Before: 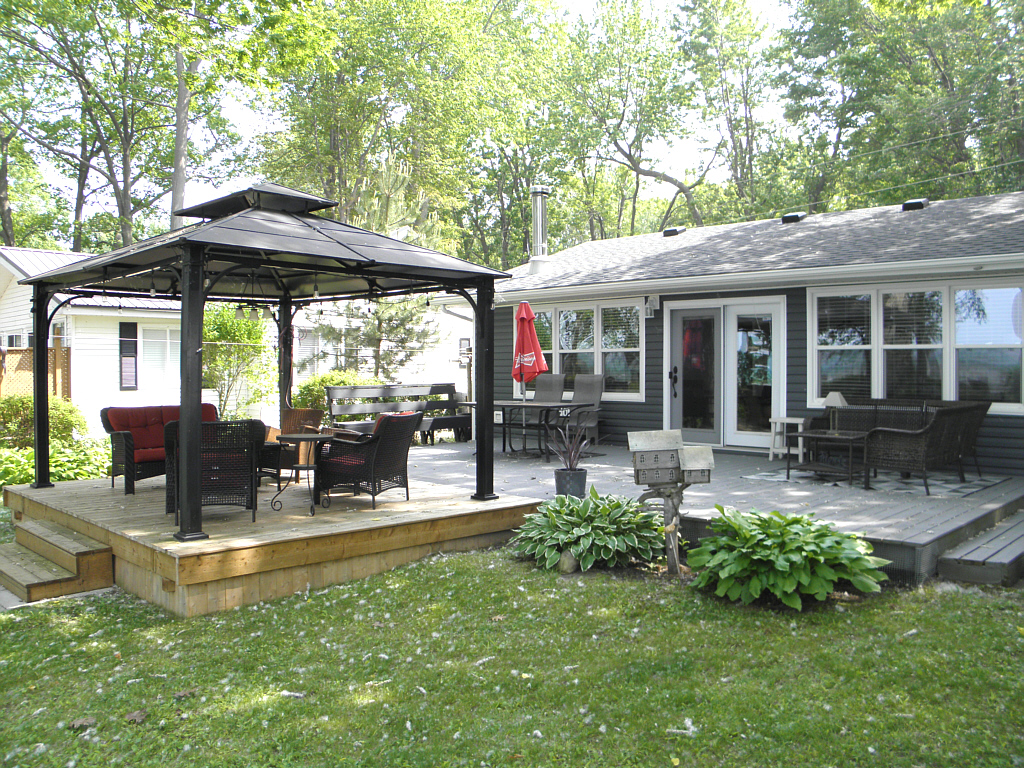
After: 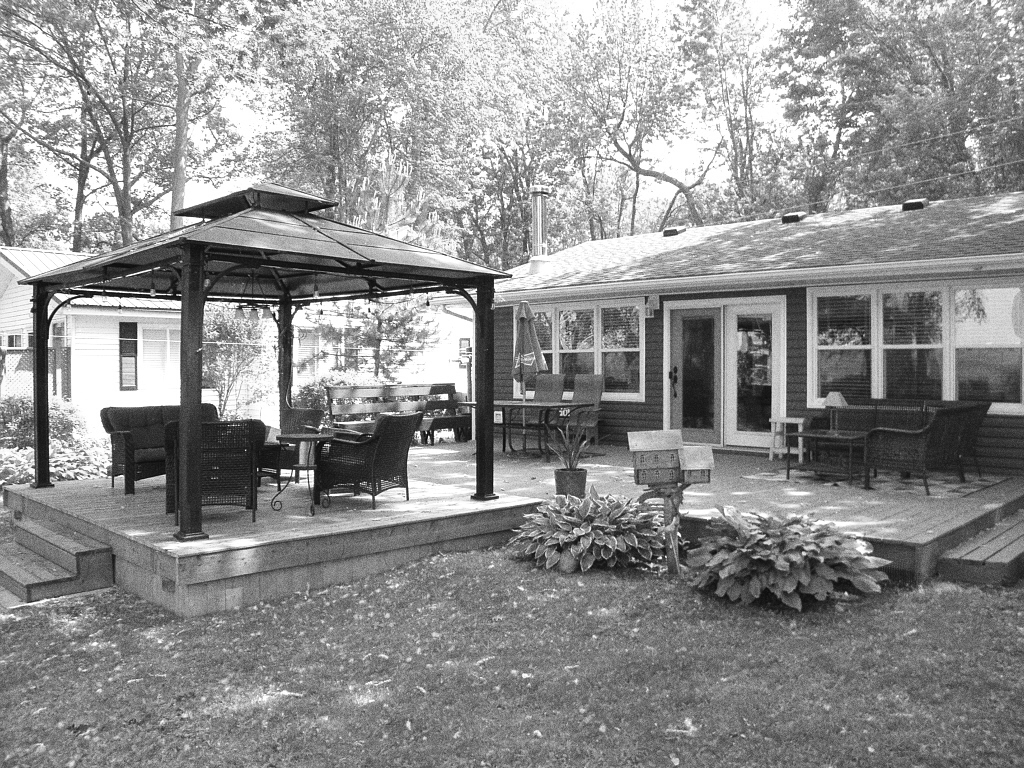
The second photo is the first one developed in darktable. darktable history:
grain: coarseness 0.09 ISO, strength 40%
monochrome: a 32, b 64, size 2.3, highlights 1
color balance rgb: perceptual saturation grading › global saturation 20%, global vibrance 20%
contrast brightness saturation: saturation -0.05
